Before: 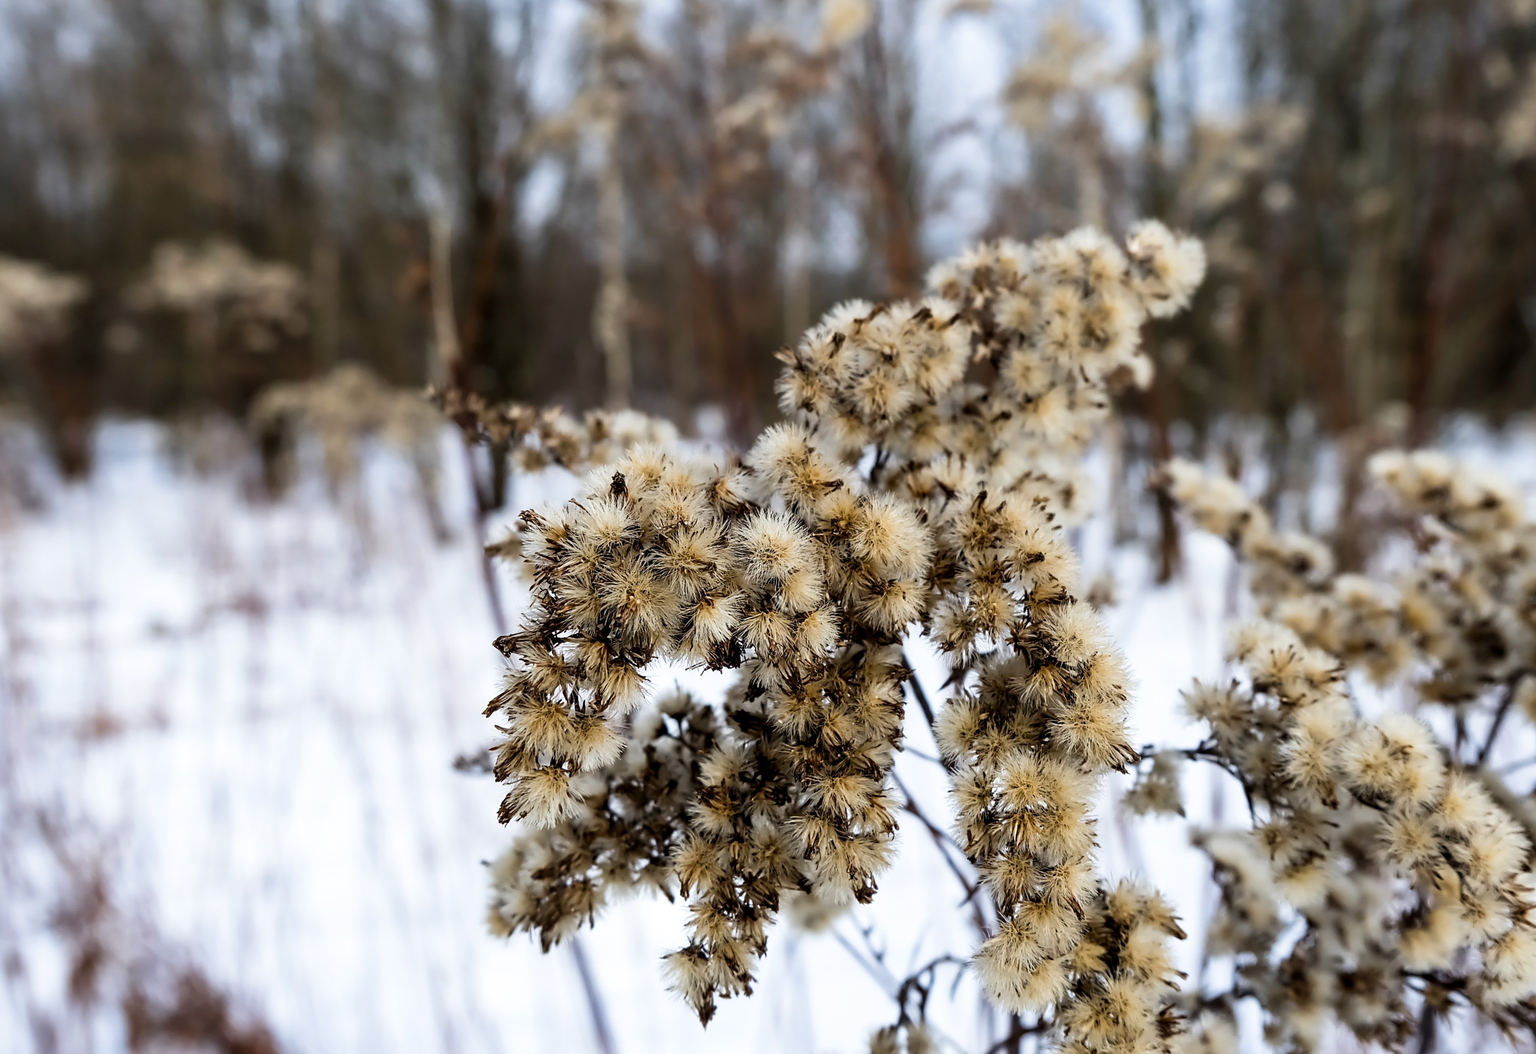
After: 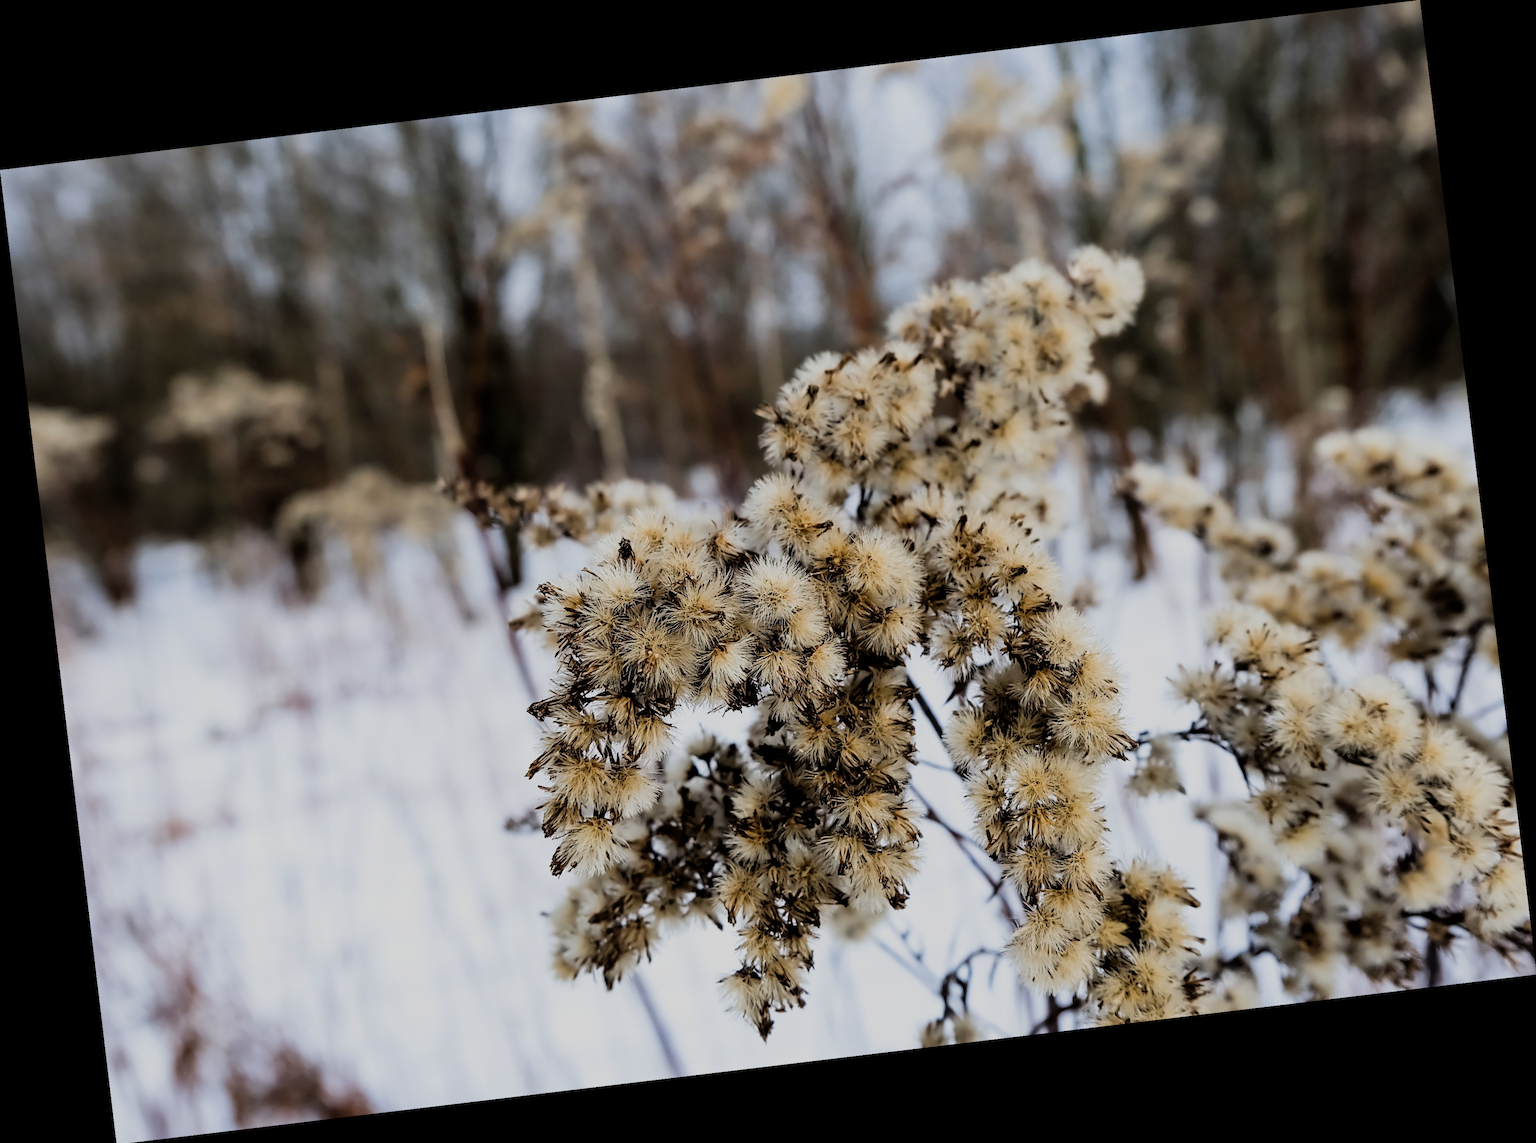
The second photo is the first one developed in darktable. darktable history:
rotate and perspective: rotation -6.83°, automatic cropping off
filmic rgb: black relative exposure -7.65 EV, white relative exposure 4.56 EV, hardness 3.61
